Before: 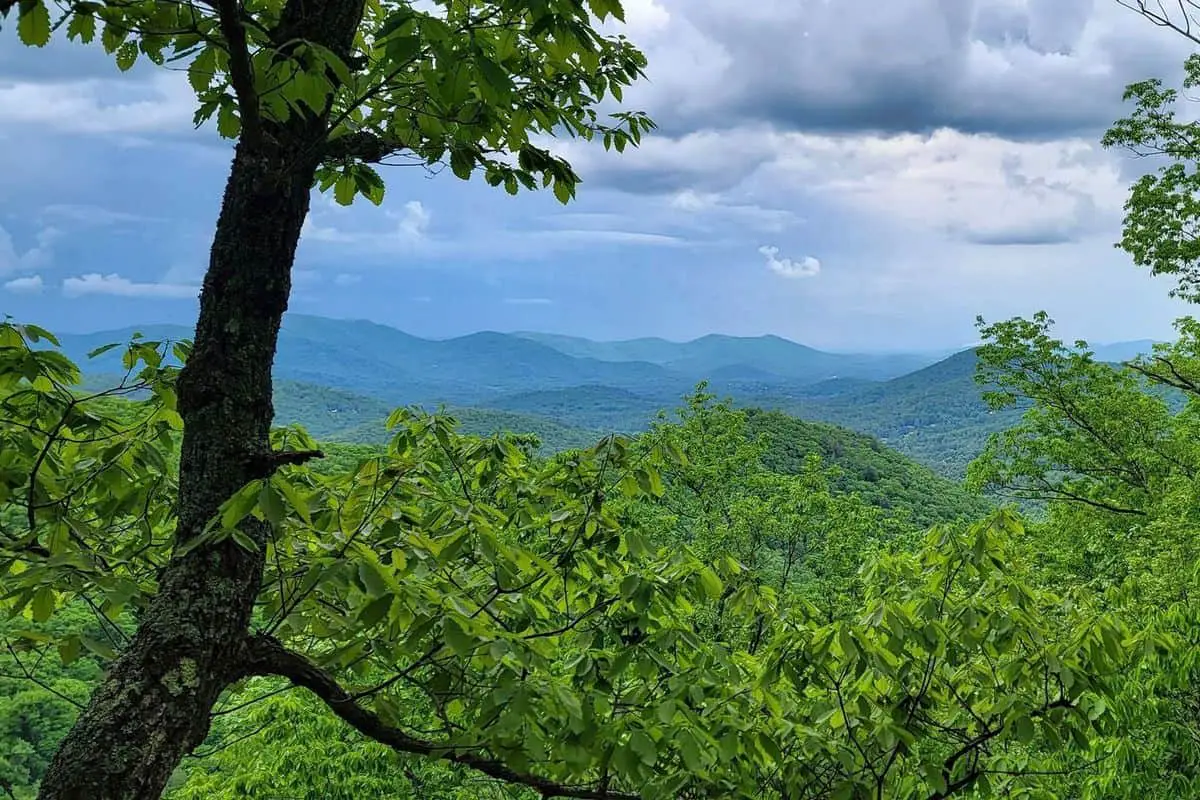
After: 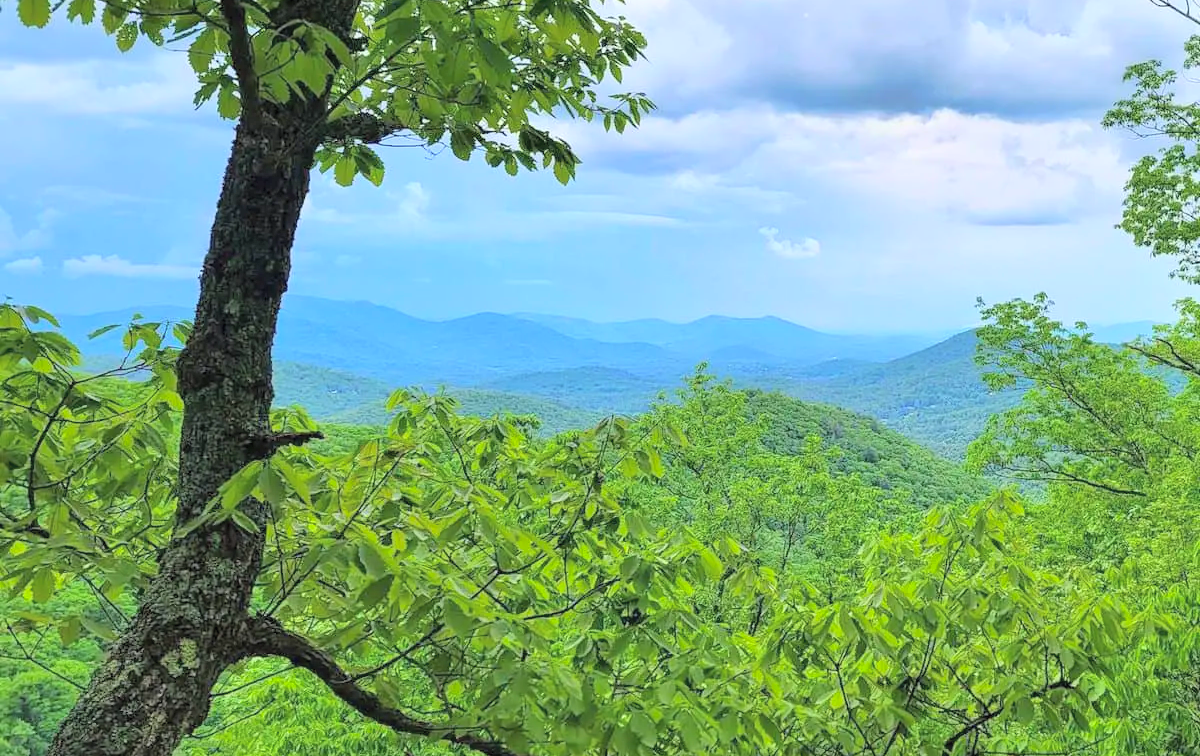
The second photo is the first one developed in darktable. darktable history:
exposure: black level correction 0, exposure 1.2 EV, compensate exposure bias true, compensate highlight preservation false
global tonemap: drago (0.7, 100)
crop and rotate: top 2.479%, bottom 3.018%
